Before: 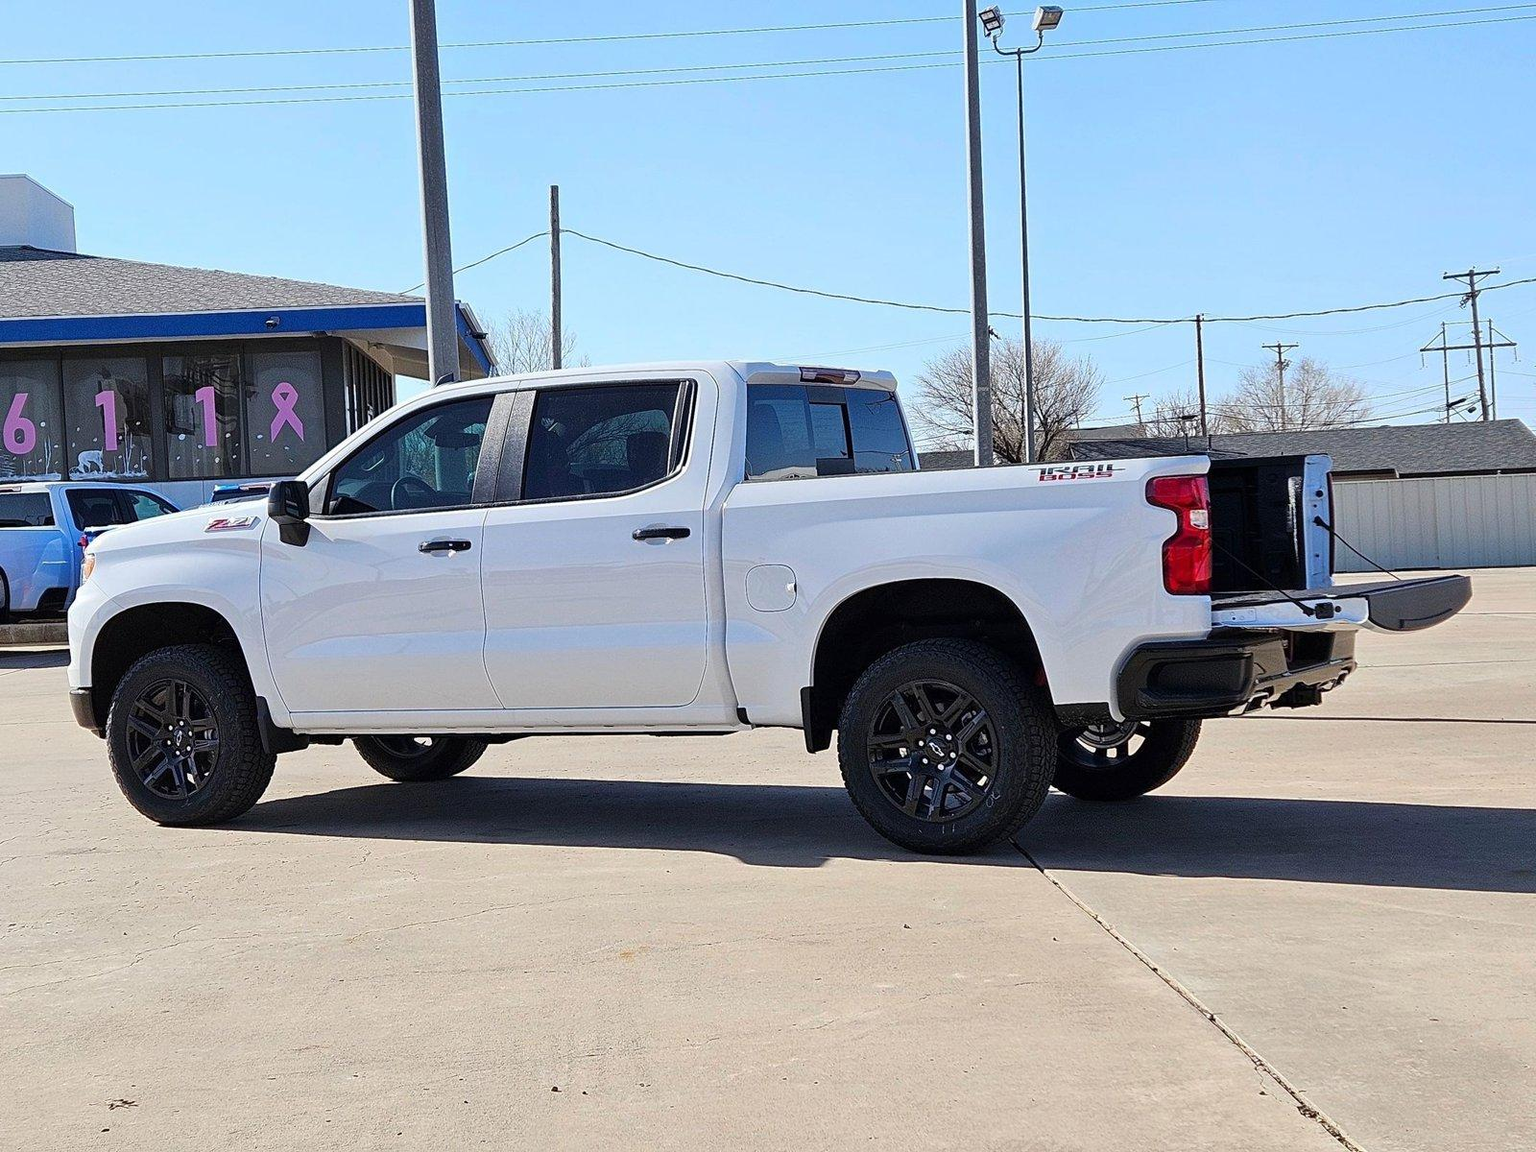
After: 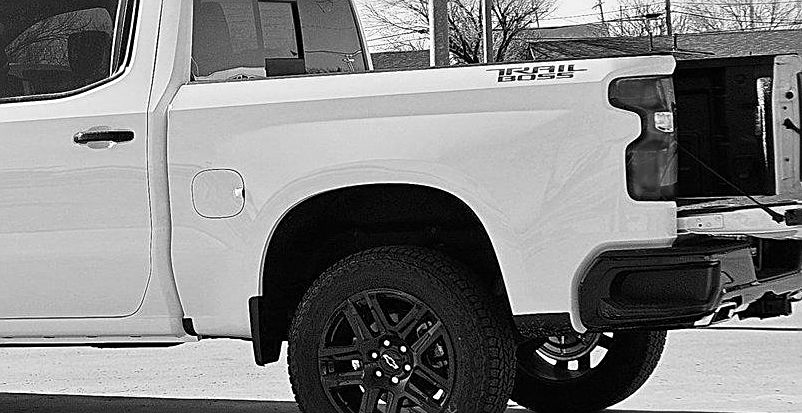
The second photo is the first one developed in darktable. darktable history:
color calibration: output gray [0.21, 0.42, 0.37, 0], illuminant same as pipeline (D50), adaptation none (bypass), x 0.333, y 0.333, temperature 5021.9 K, saturation algorithm version 1 (2020)
sharpen: on, module defaults
crop: left 36.606%, top 34.969%, right 13.212%, bottom 30.604%
shadows and highlights: shadows 0.709, highlights 38.7
